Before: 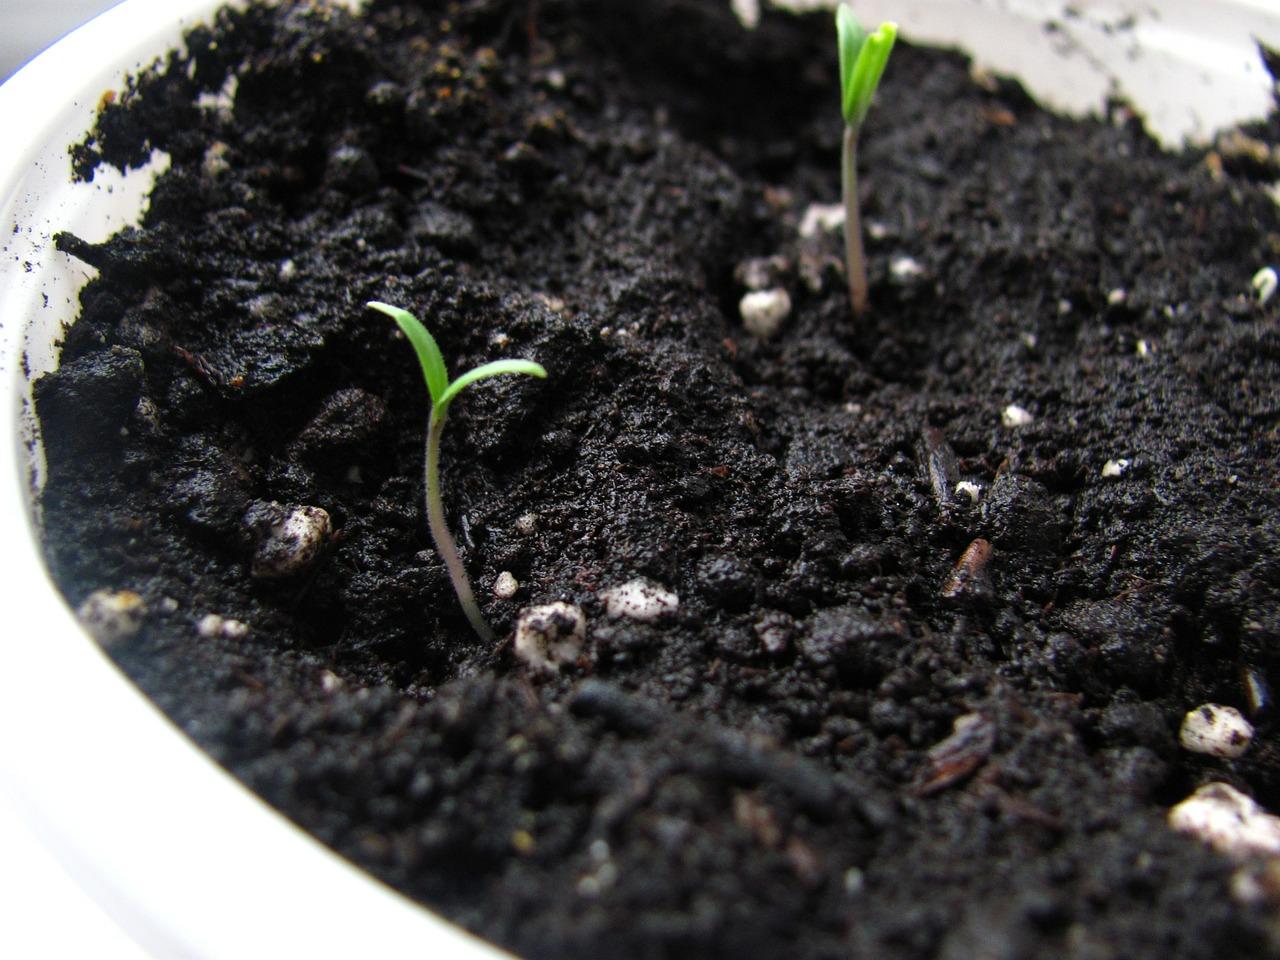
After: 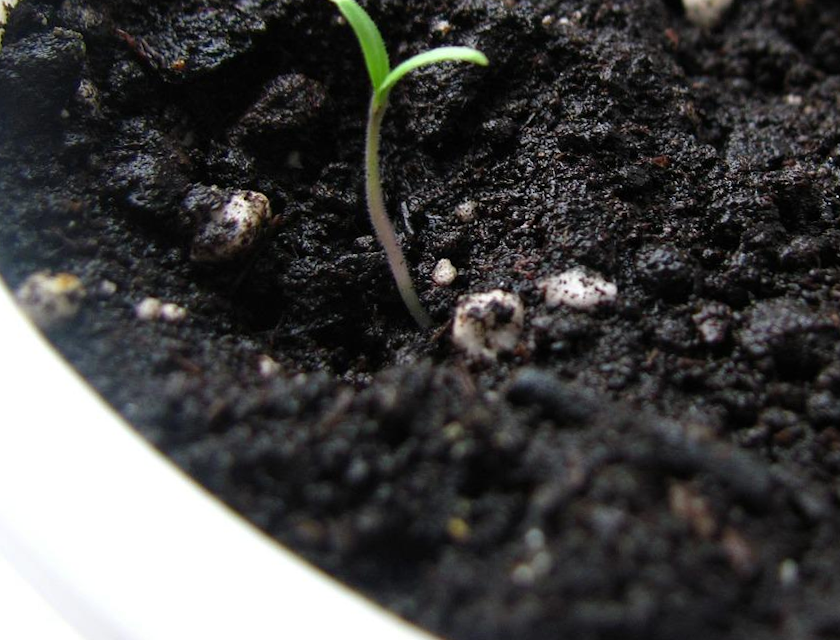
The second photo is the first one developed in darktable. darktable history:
crop and rotate: angle -0.745°, left 3.951%, top 32.174%, right 29.245%
